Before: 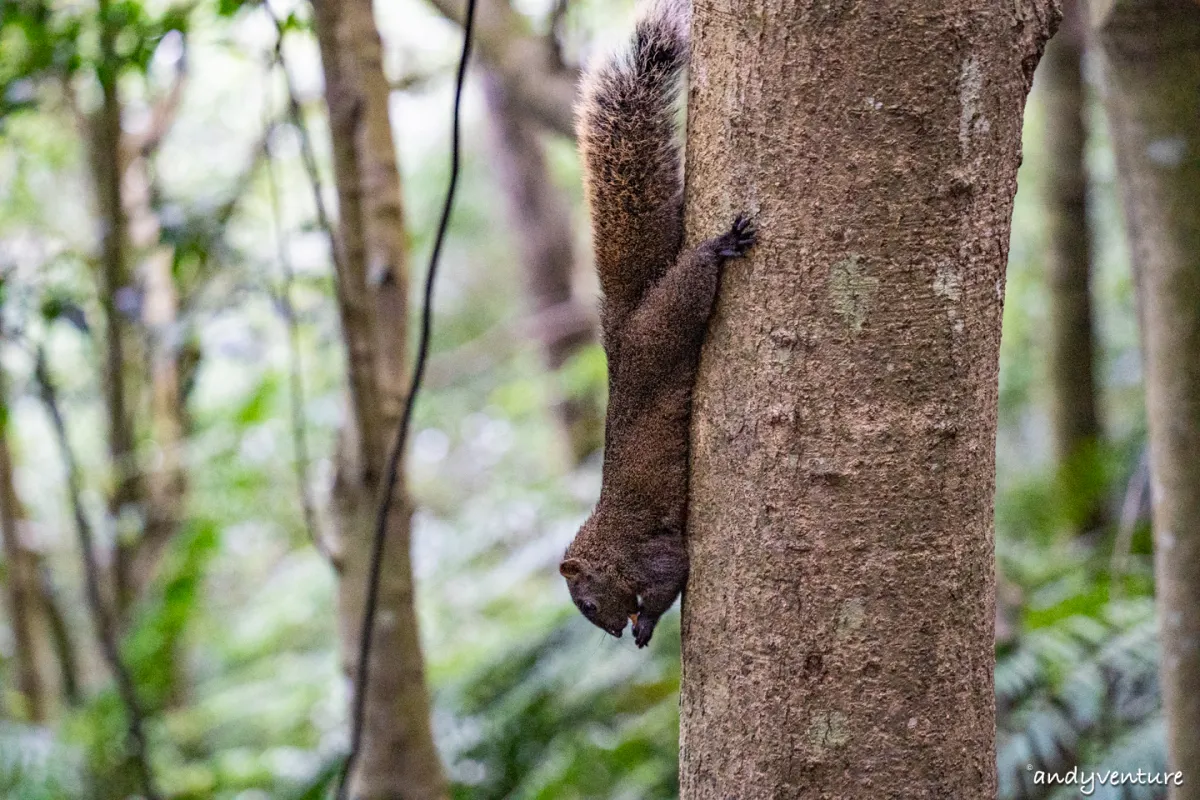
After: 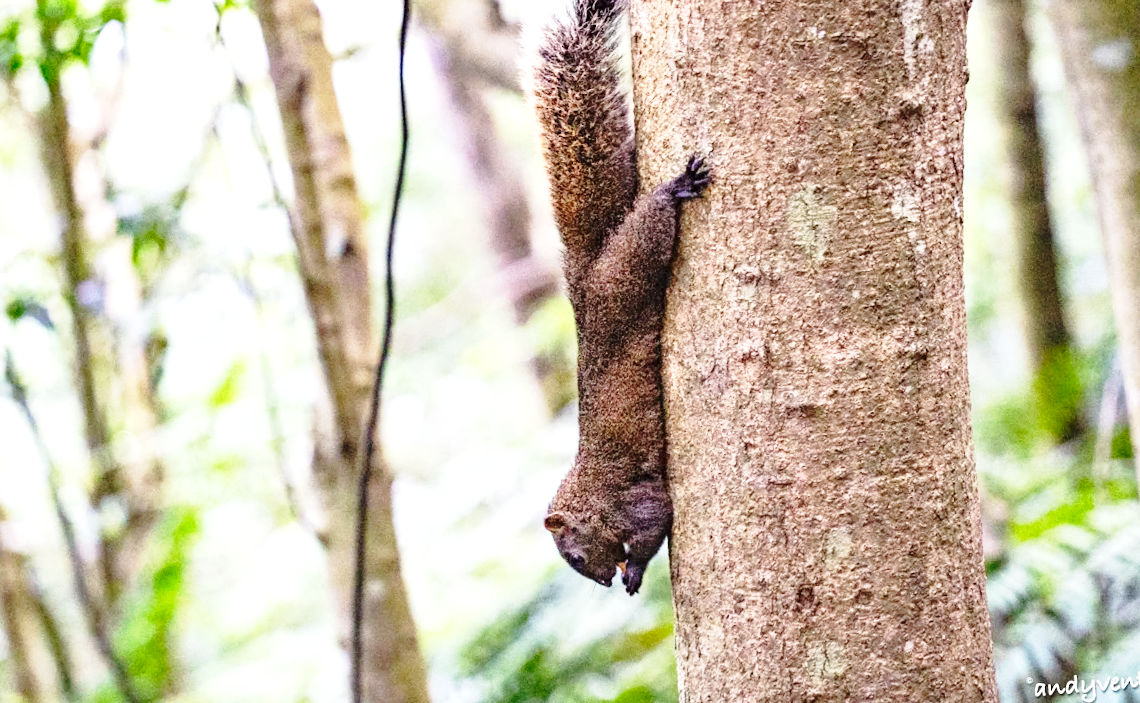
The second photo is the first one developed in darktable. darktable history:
exposure: exposure 0.77 EV, compensate highlight preservation false
base curve: curves: ch0 [(0, 0) (0.028, 0.03) (0.121, 0.232) (0.46, 0.748) (0.859, 0.968) (1, 1)], preserve colors none
rotate and perspective: rotation -5°, crop left 0.05, crop right 0.952, crop top 0.11, crop bottom 0.89
